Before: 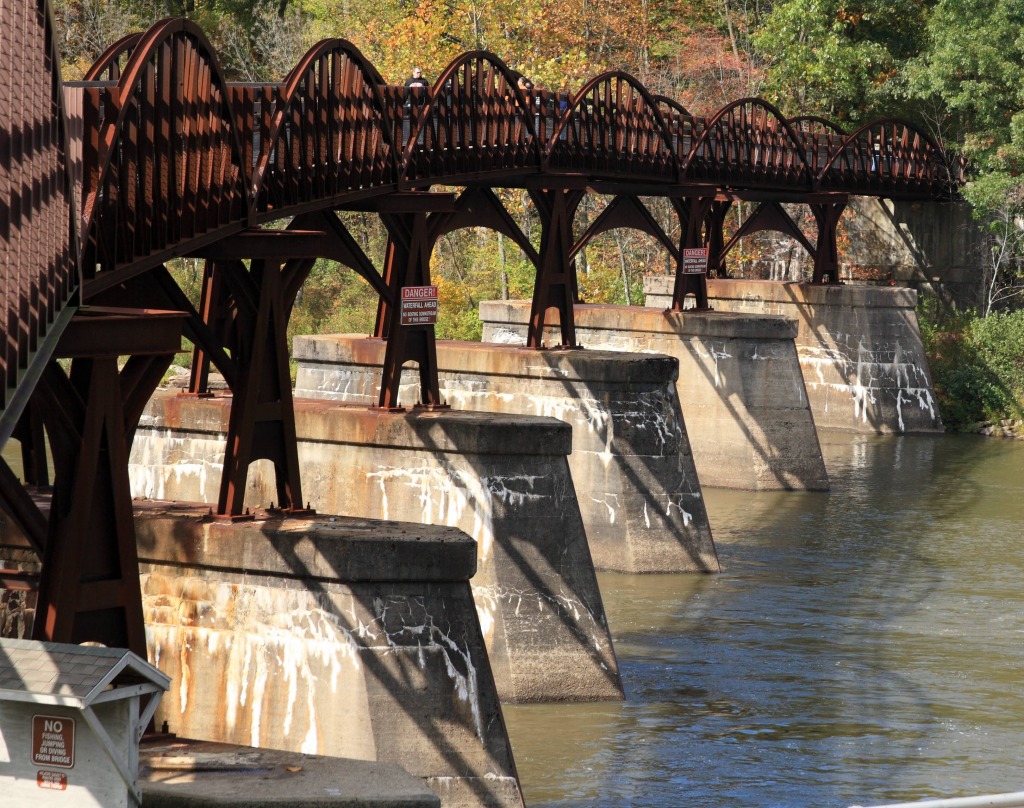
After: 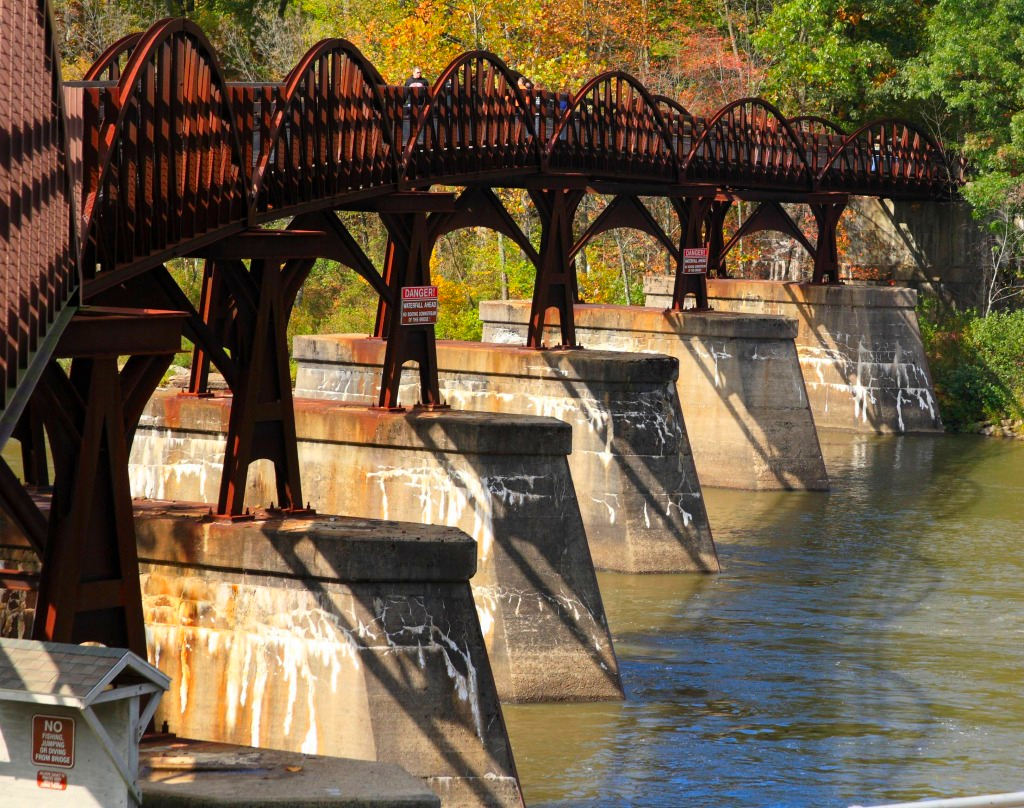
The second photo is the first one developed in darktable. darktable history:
contrast brightness saturation: saturation 0.507
